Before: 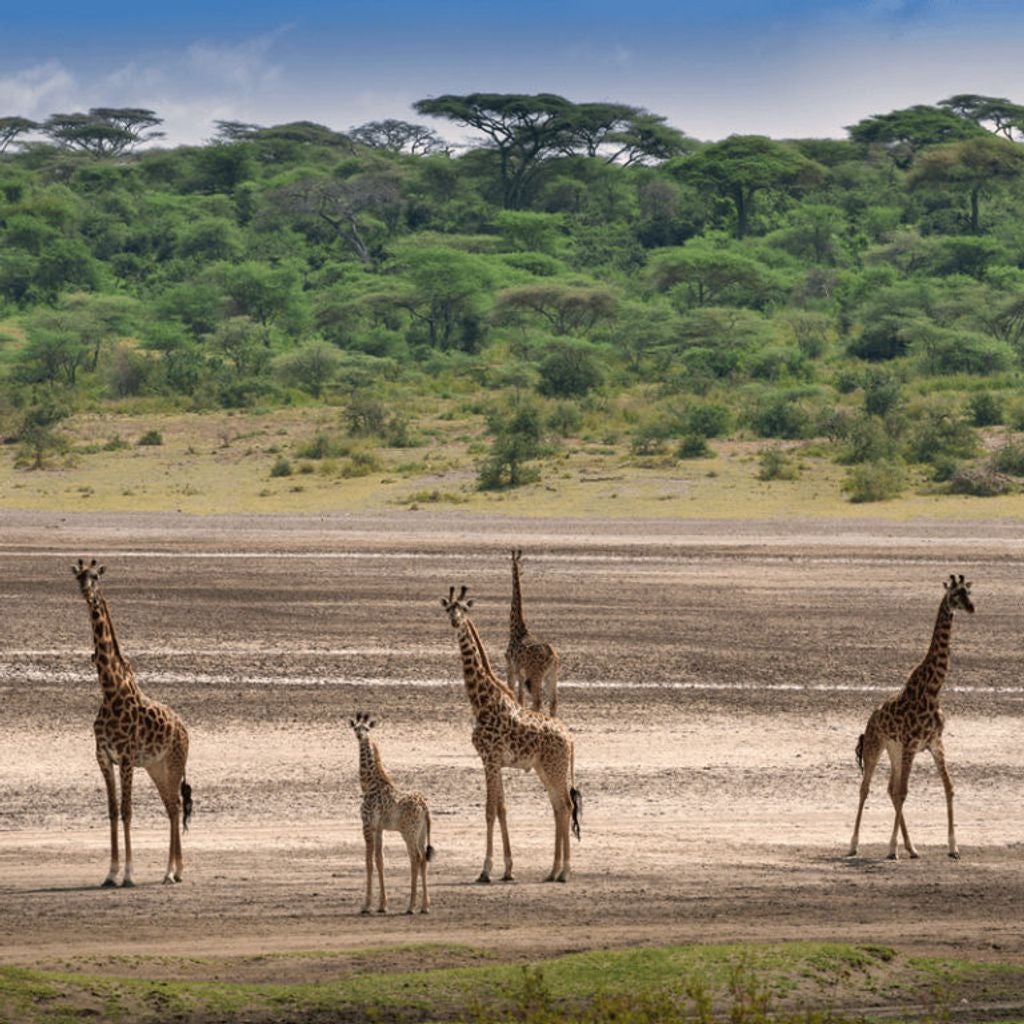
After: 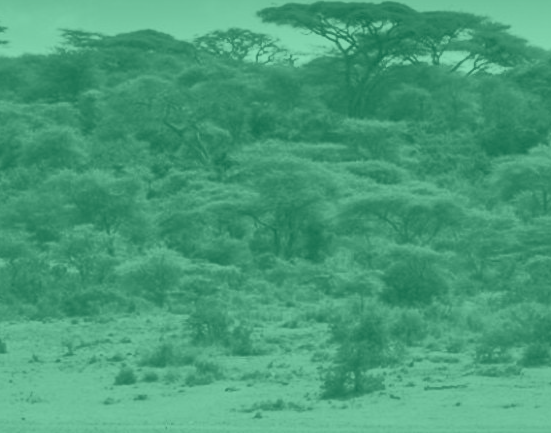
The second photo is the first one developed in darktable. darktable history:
crop: left 15.306%, top 9.065%, right 30.789%, bottom 48.638%
tone curve: curves: ch0 [(0, 0.026) (0.172, 0.194) (0.398, 0.437) (0.469, 0.544) (0.612, 0.741) (0.845, 0.926) (1, 0.968)]; ch1 [(0, 0) (0.437, 0.453) (0.472, 0.467) (0.502, 0.502) (0.531, 0.546) (0.574, 0.583) (0.617, 0.64) (0.699, 0.749) (0.859, 0.919) (1, 1)]; ch2 [(0, 0) (0.33, 0.301) (0.421, 0.443) (0.476, 0.502) (0.511, 0.504) (0.553, 0.553) (0.595, 0.586) (0.664, 0.664) (1, 1)], color space Lab, independent channels, preserve colors none
bloom: size 5%, threshold 95%, strength 15%
colorize: hue 147.6°, saturation 65%, lightness 21.64%
exposure: exposure -0.36 EV, compensate highlight preservation false
contrast brightness saturation: contrast 0.15, brightness -0.01, saturation 0.1
shadows and highlights: on, module defaults
